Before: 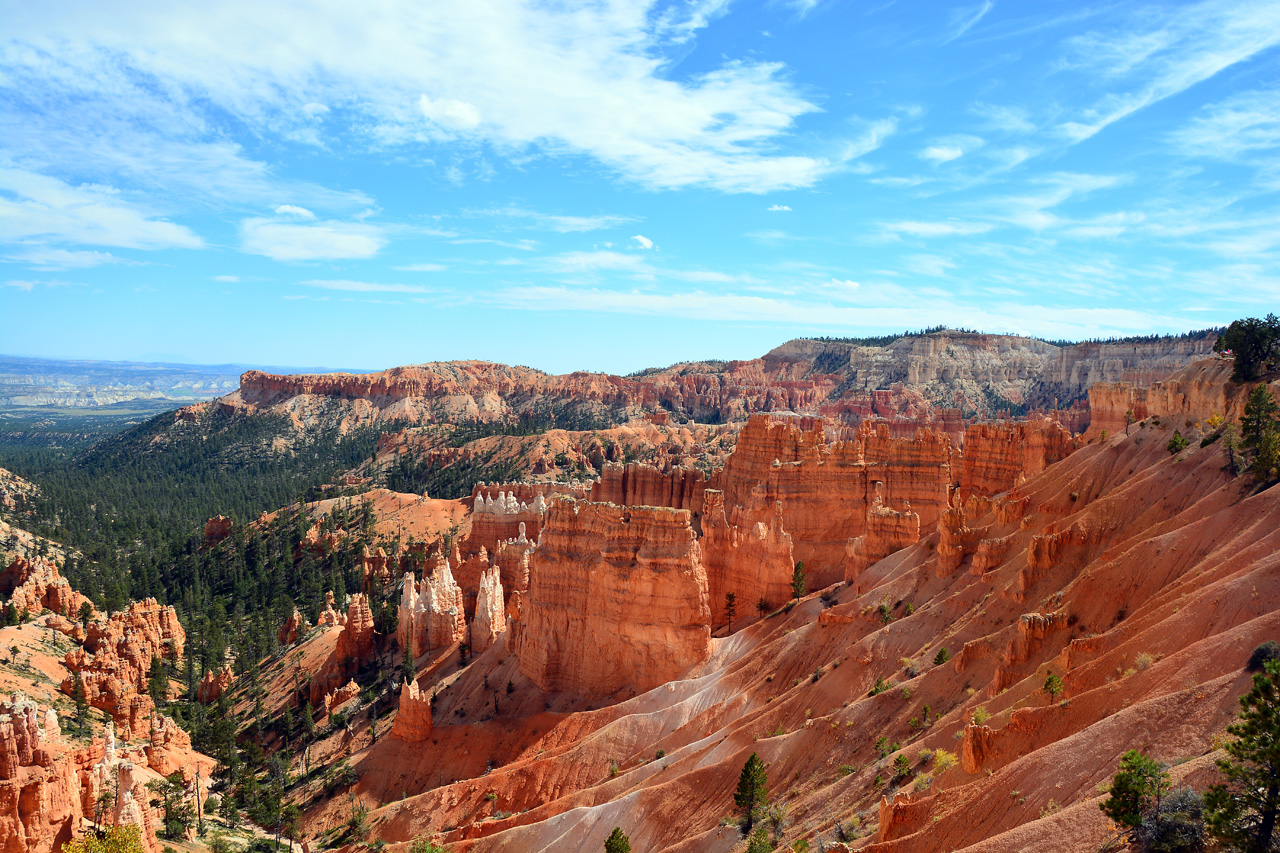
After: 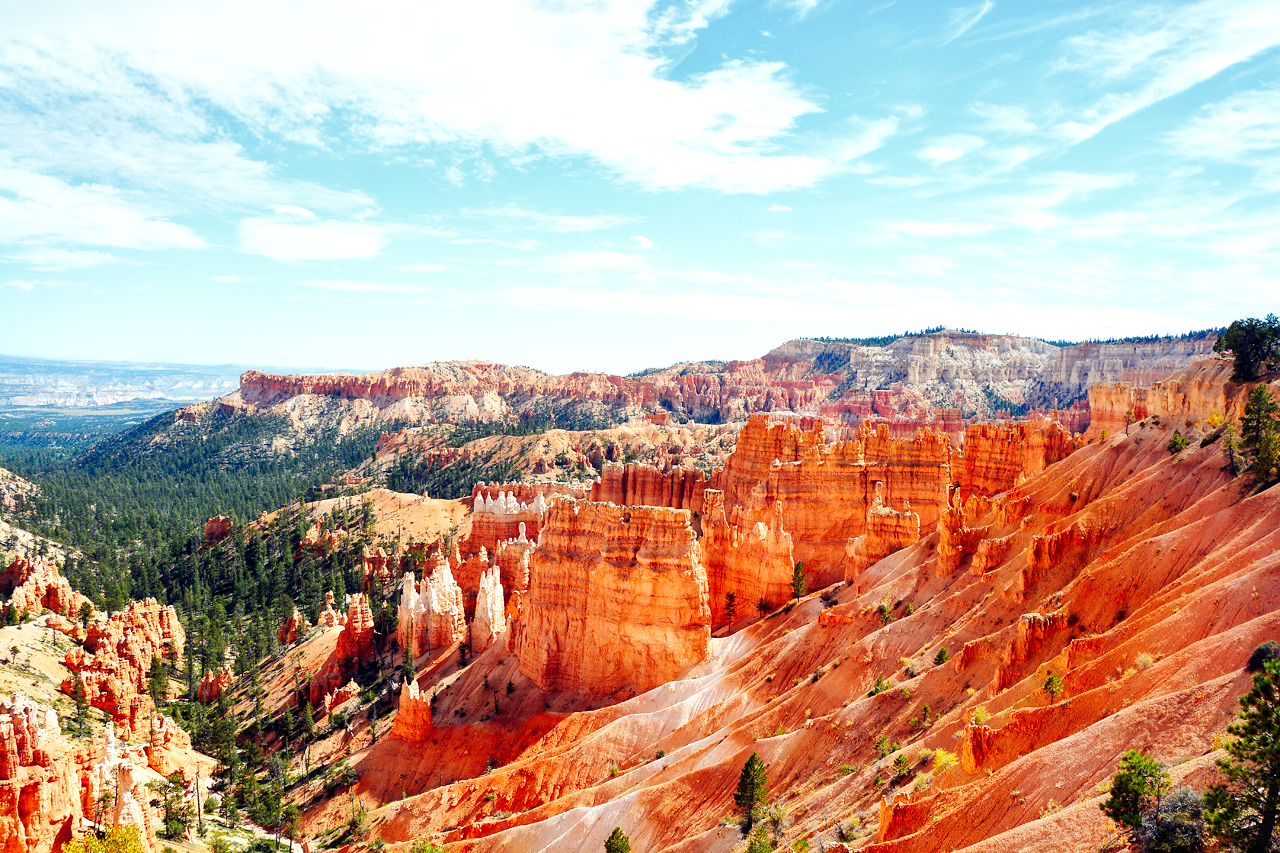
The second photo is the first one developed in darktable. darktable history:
local contrast: highlights 100%, shadows 102%, detail 120%, midtone range 0.2
shadows and highlights: on, module defaults
base curve: curves: ch0 [(0, 0.003) (0.001, 0.002) (0.006, 0.004) (0.02, 0.022) (0.048, 0.086) (0.094, 0.234) (0.162, 0.431) (0.258, 0.629) (0.385, 0.8) (0.548, 0.918) (0.751, 0.988) (1, 1)], preserve colors none
